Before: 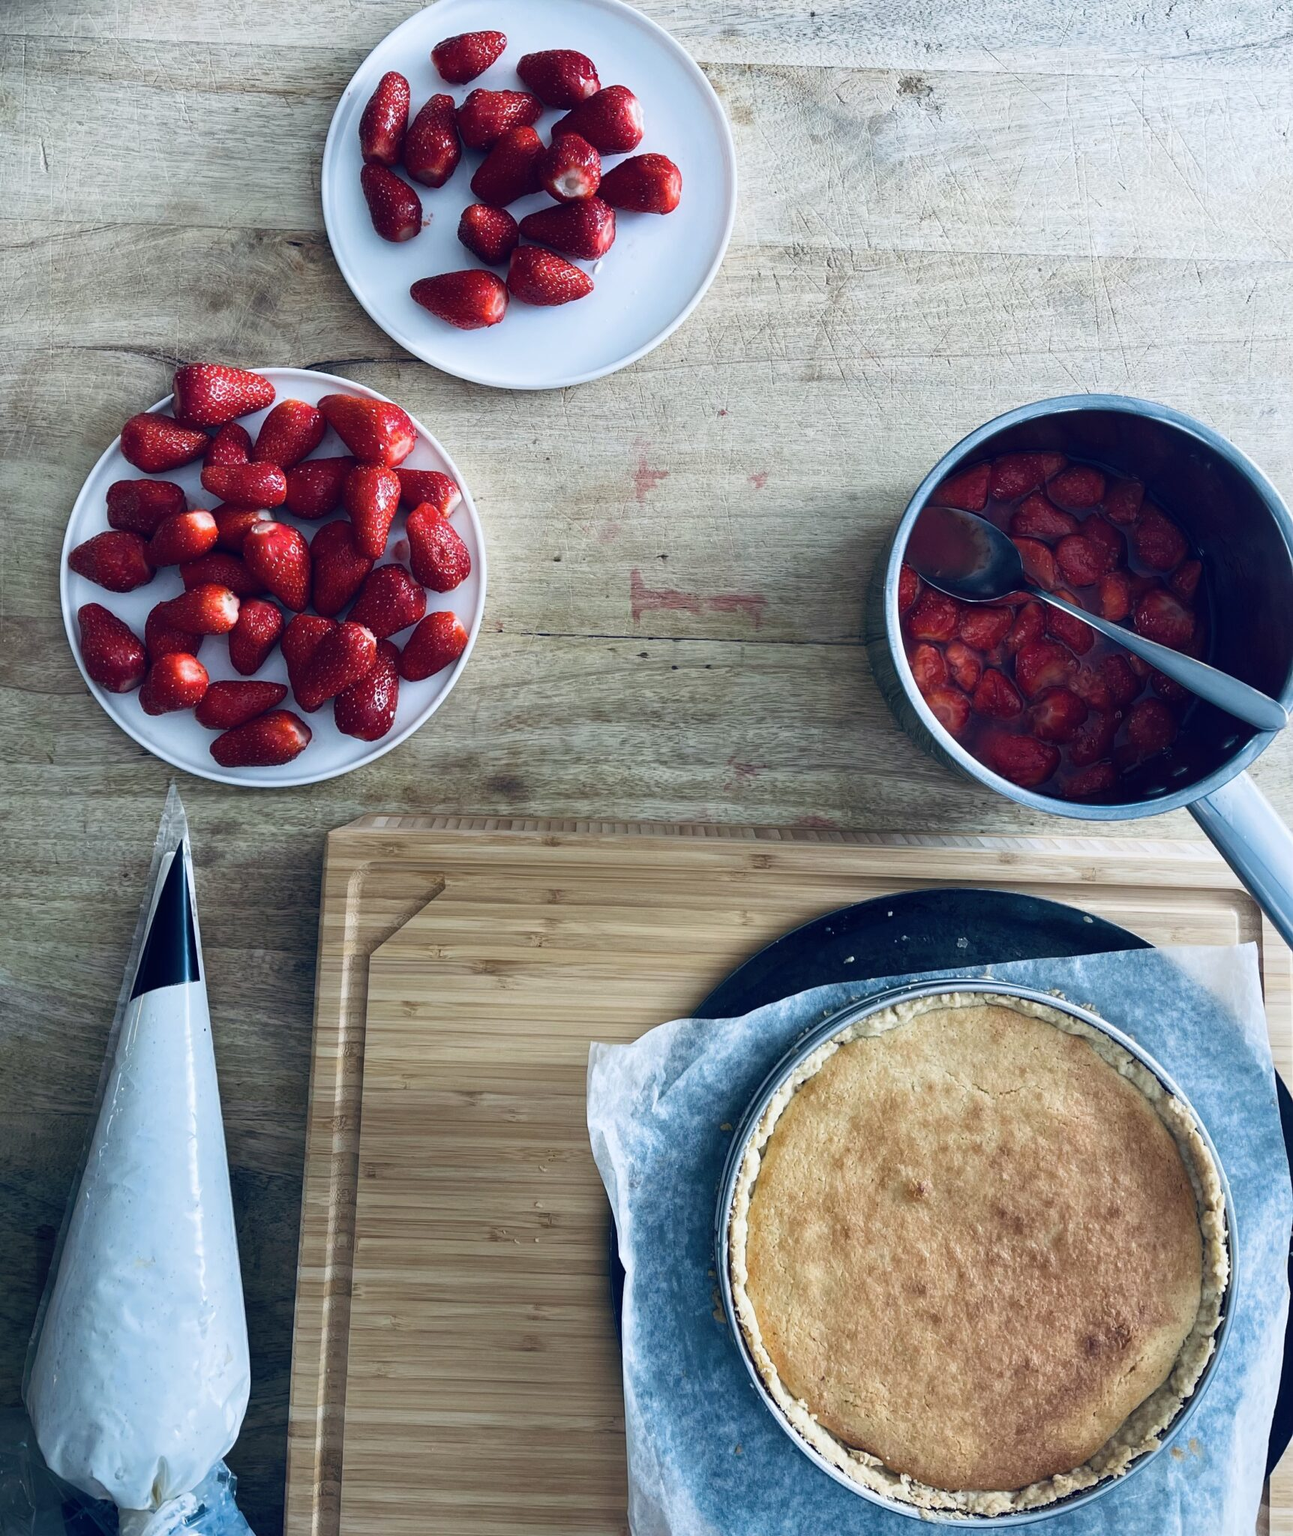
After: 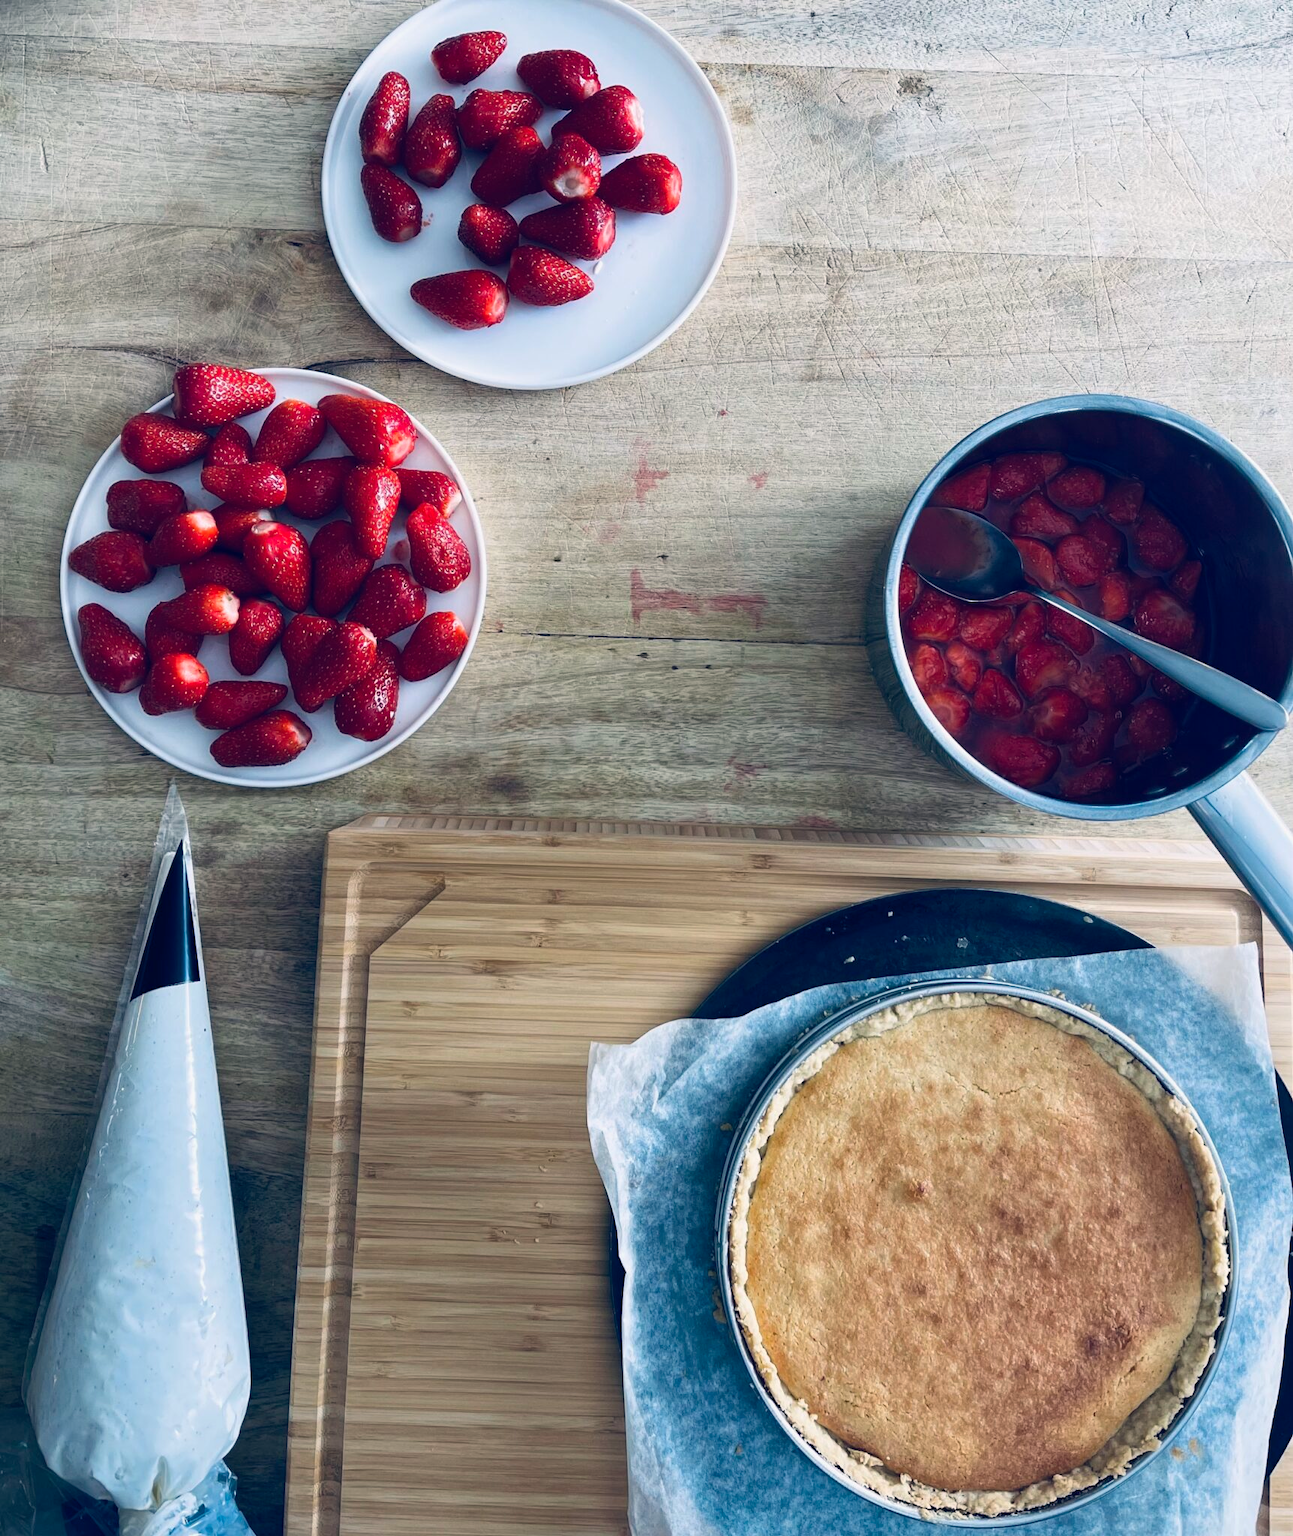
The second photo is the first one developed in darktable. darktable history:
white balance: emerald 1
color balance rgb: shadows lift › hue 87.51°, highlights gain › chroma 1.62%, highlights gain › hue 55.1°, global offset › chroma 0.1%, global offset › hue 253.66°, linear chroma grading › global chroma 0.5%
